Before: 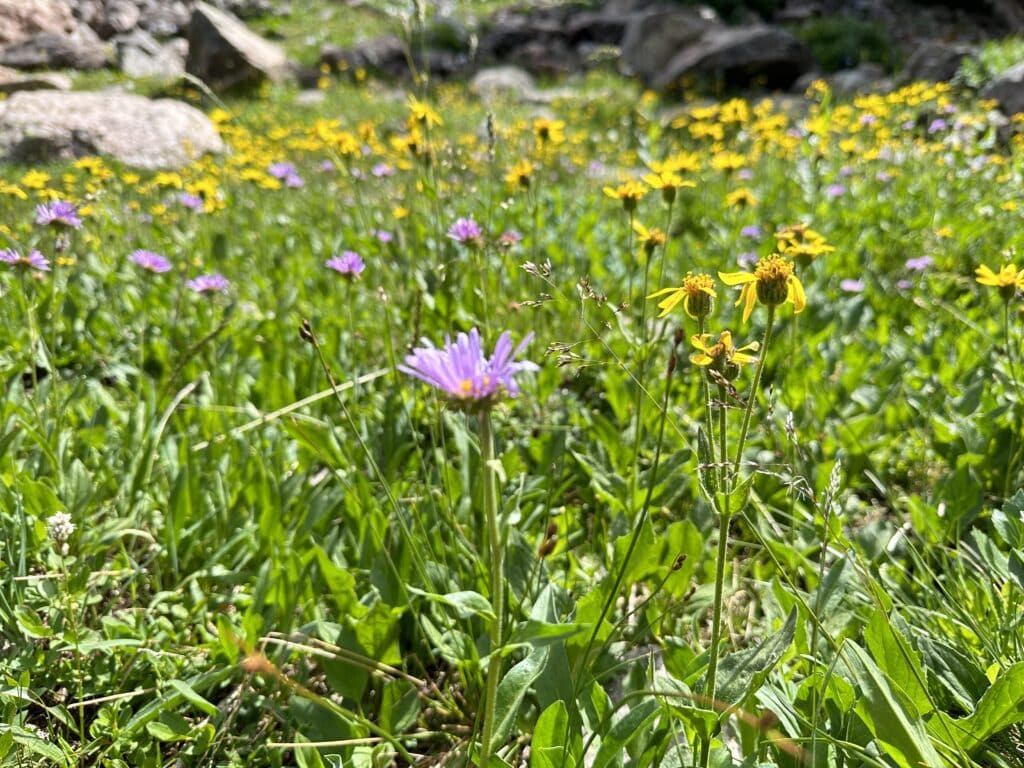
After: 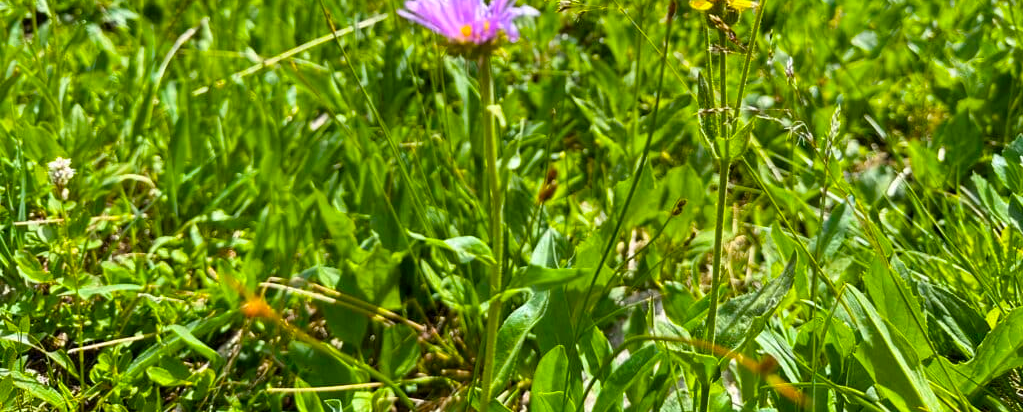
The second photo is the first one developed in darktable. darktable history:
crop and rotate: top 46.237%
color balance rgb: linear chroma grading › global chroma 15%, perceptual saturation grading › global saturation 30%
